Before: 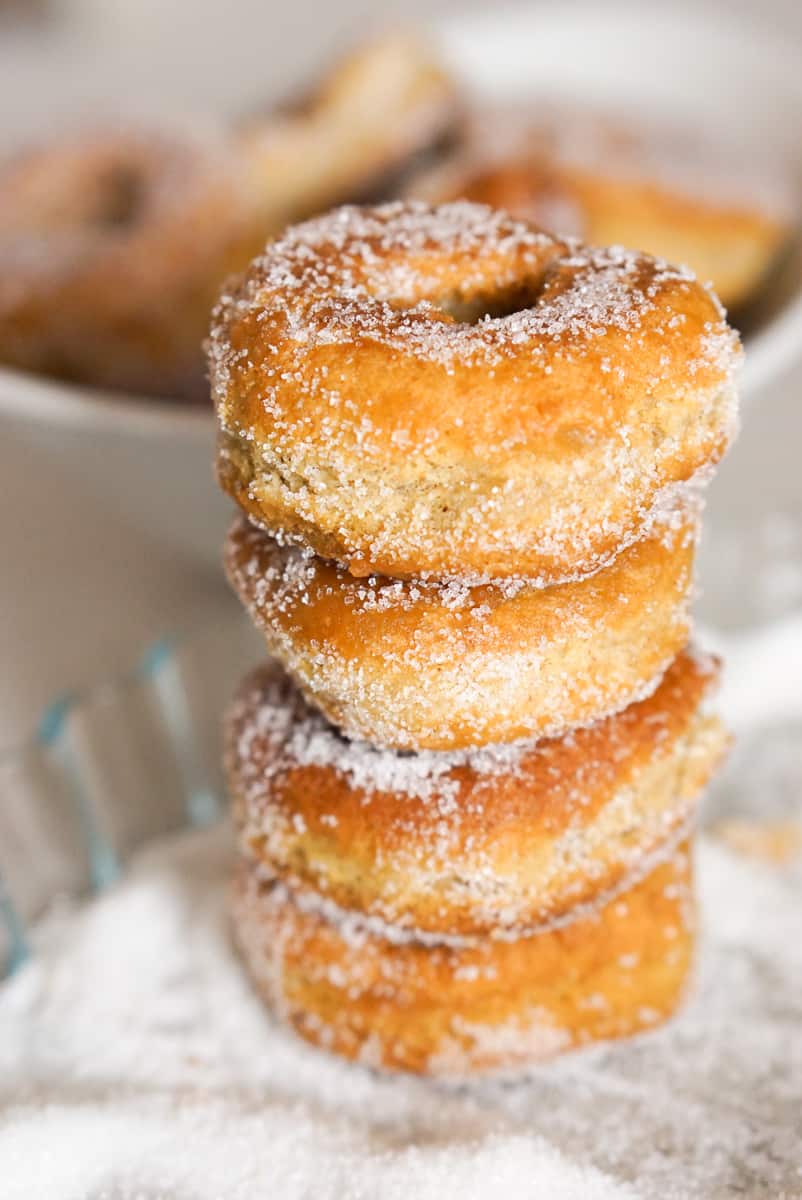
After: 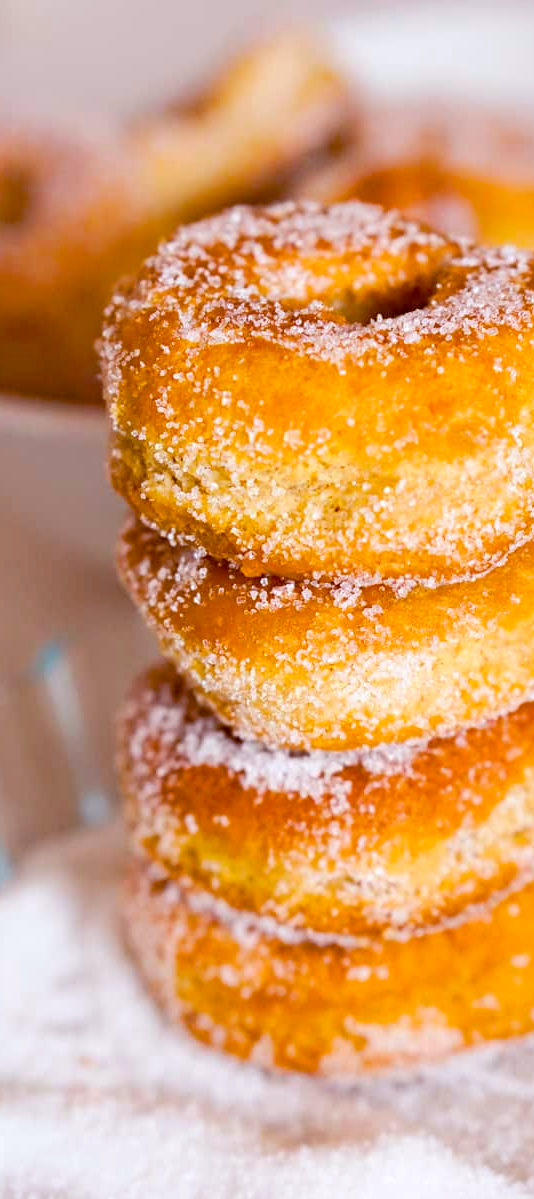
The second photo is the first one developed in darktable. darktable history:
color balance rgb: linear chroma grading › global chroma 15%, perceptual saturation grading › global saturation 30%
color balance: lift [1, 1.015, 1.004, 0.985], gamma [1, 0.958, 0.971, 1.042], gain [1, 0.956, 0.977, 1.044]
crop and rotate: left 13.537%, right 19.796%
rgb levels: mode RGB, independent channels, levels [[0, 0.474, 1], [0, 0.5, 1], [0, 0.5, 1]]
